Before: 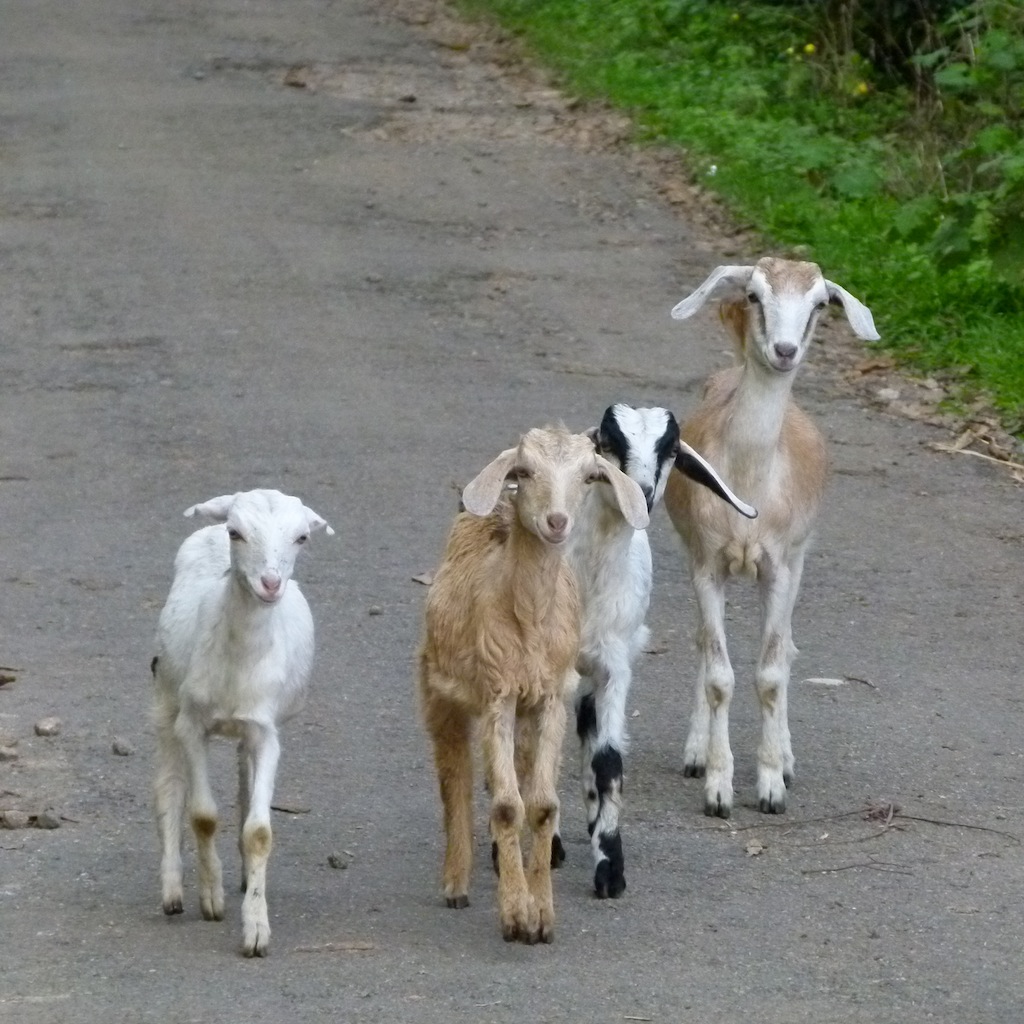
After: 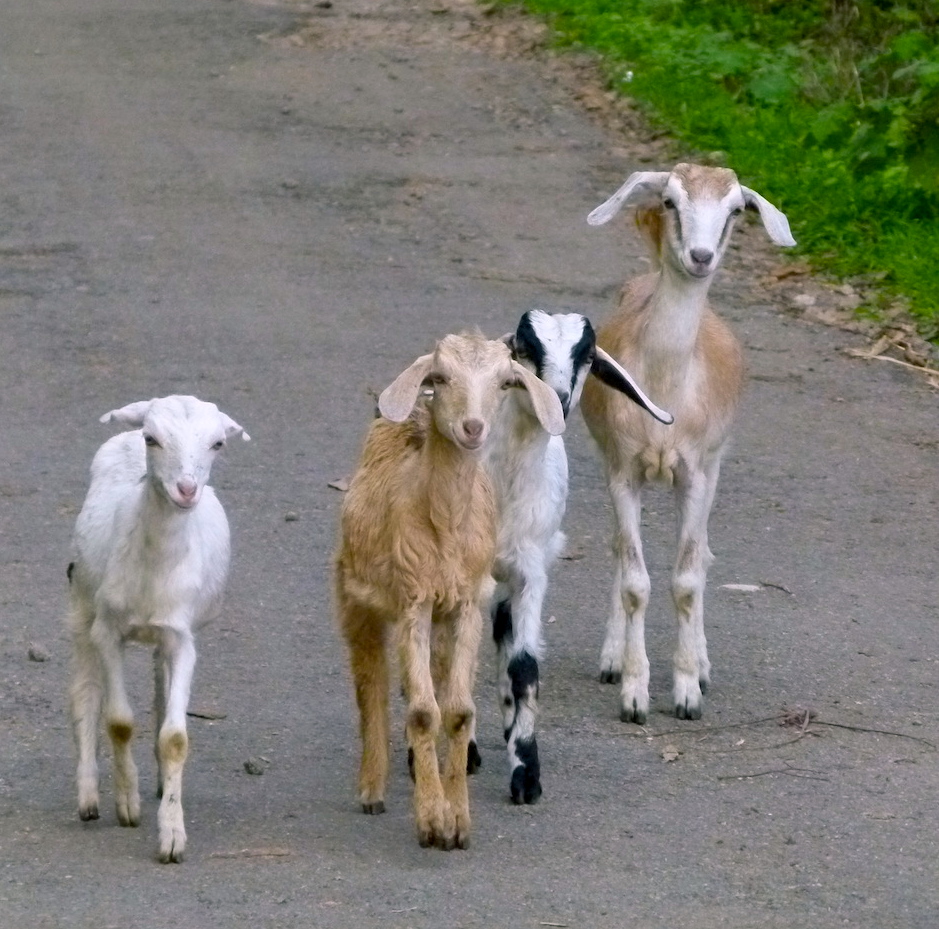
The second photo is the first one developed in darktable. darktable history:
crop and rotate: left 8.262%, top 9.226%
color balance rgb: shadows lift › chroma 2%, shadows lift › hue 217.2°, power › chroma 0.25%, power › hue 60°, highlights gain › chroma 1.5%, highlights gain › hue 309.6°, global offset › luminance -0.5%, perceptual saturation grading › global saturation 15%, global vibrance 20%
